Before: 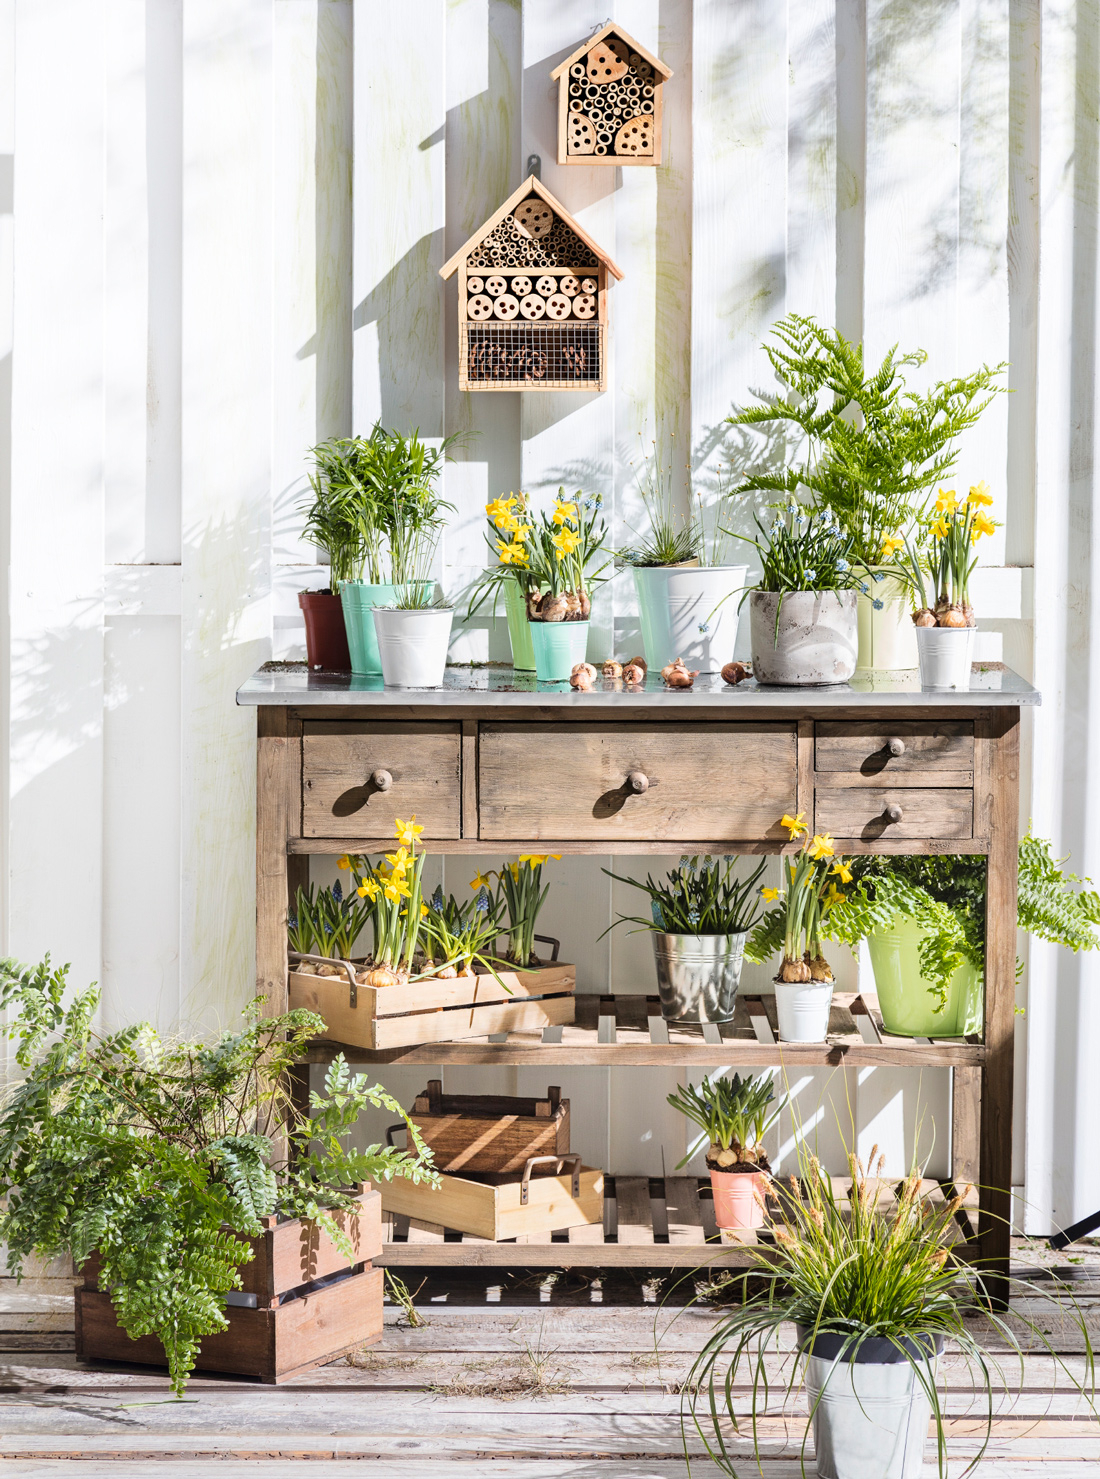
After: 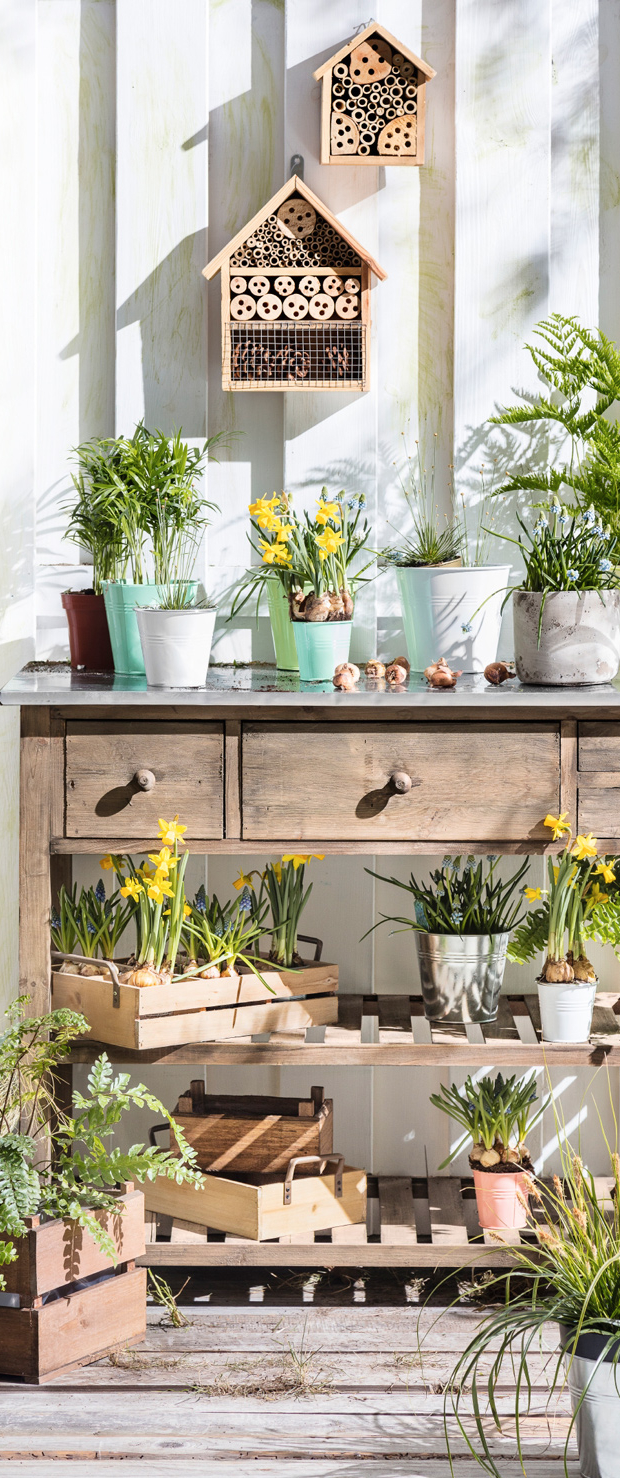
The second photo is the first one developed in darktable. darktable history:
crop: left 21.592%, right 21.99%, bottom 0.01%
contrast brightness saturation: saturation -0.052
